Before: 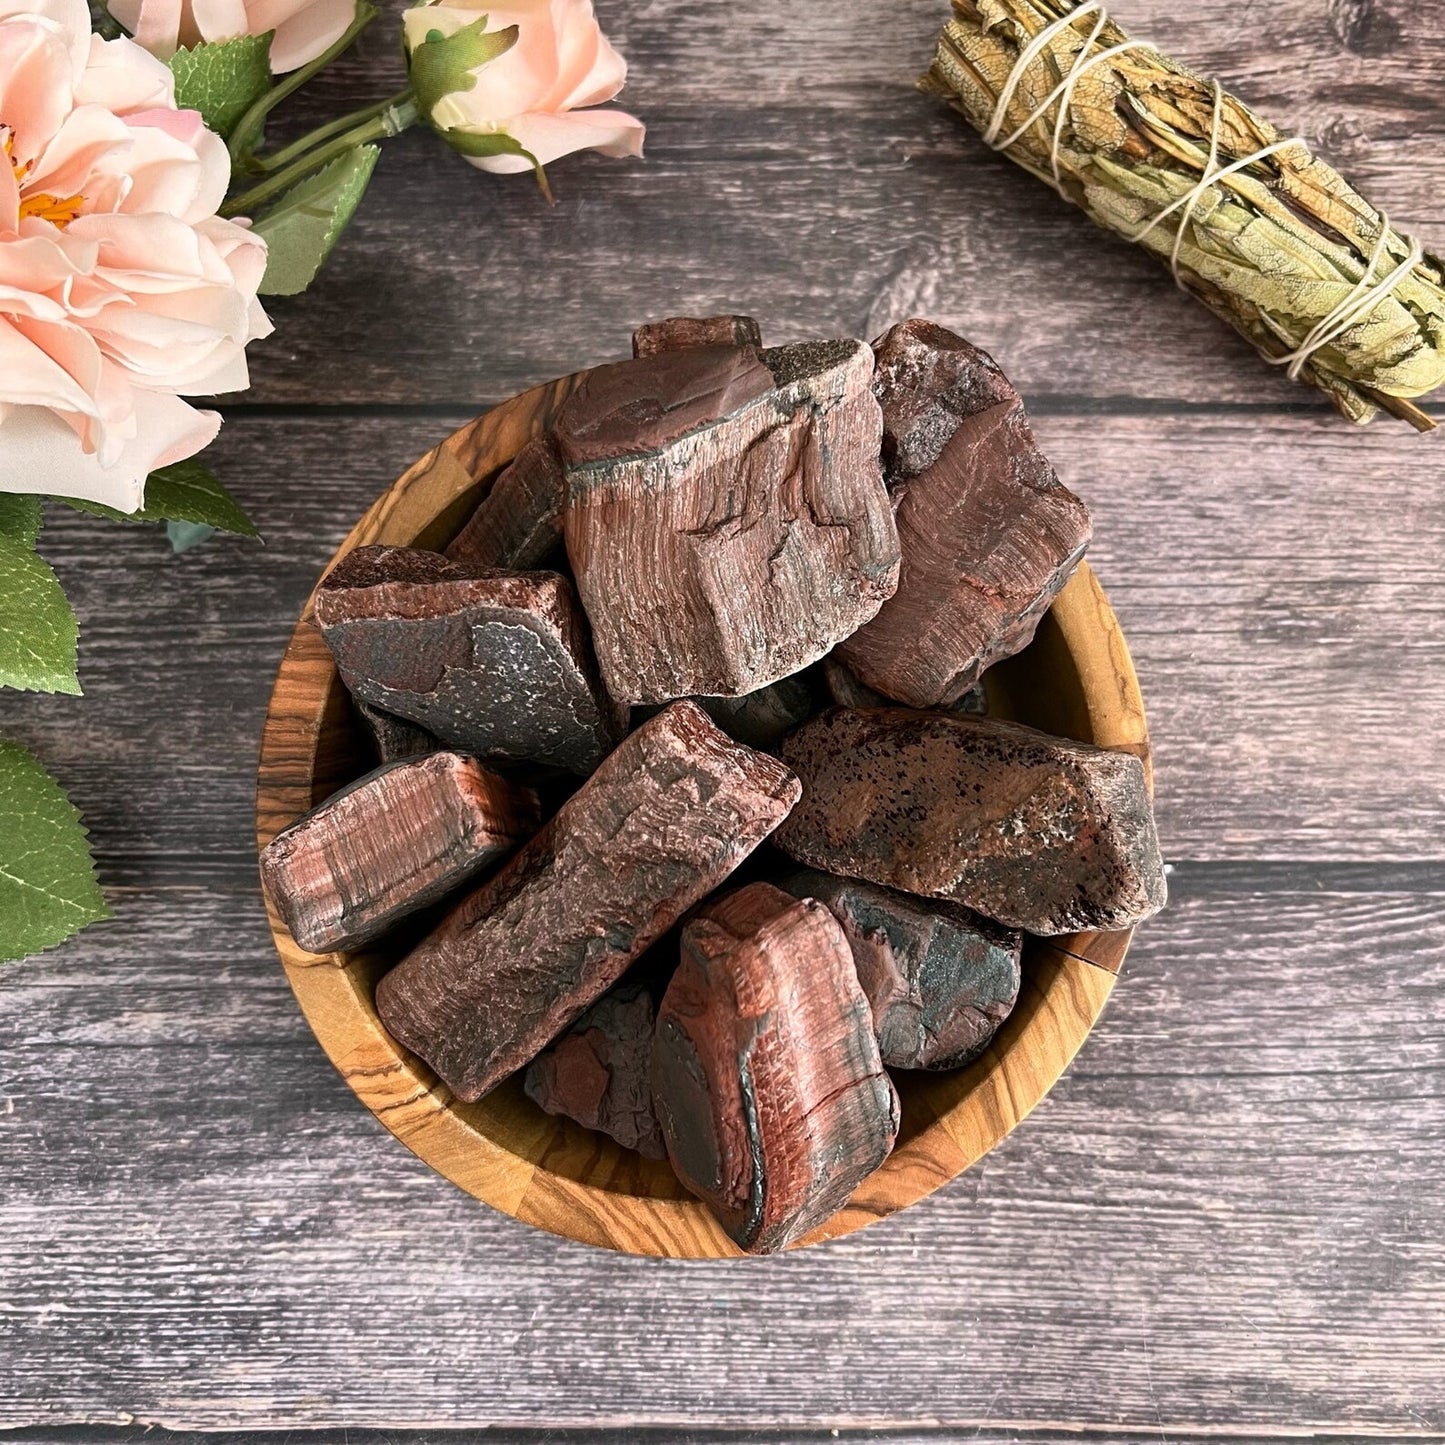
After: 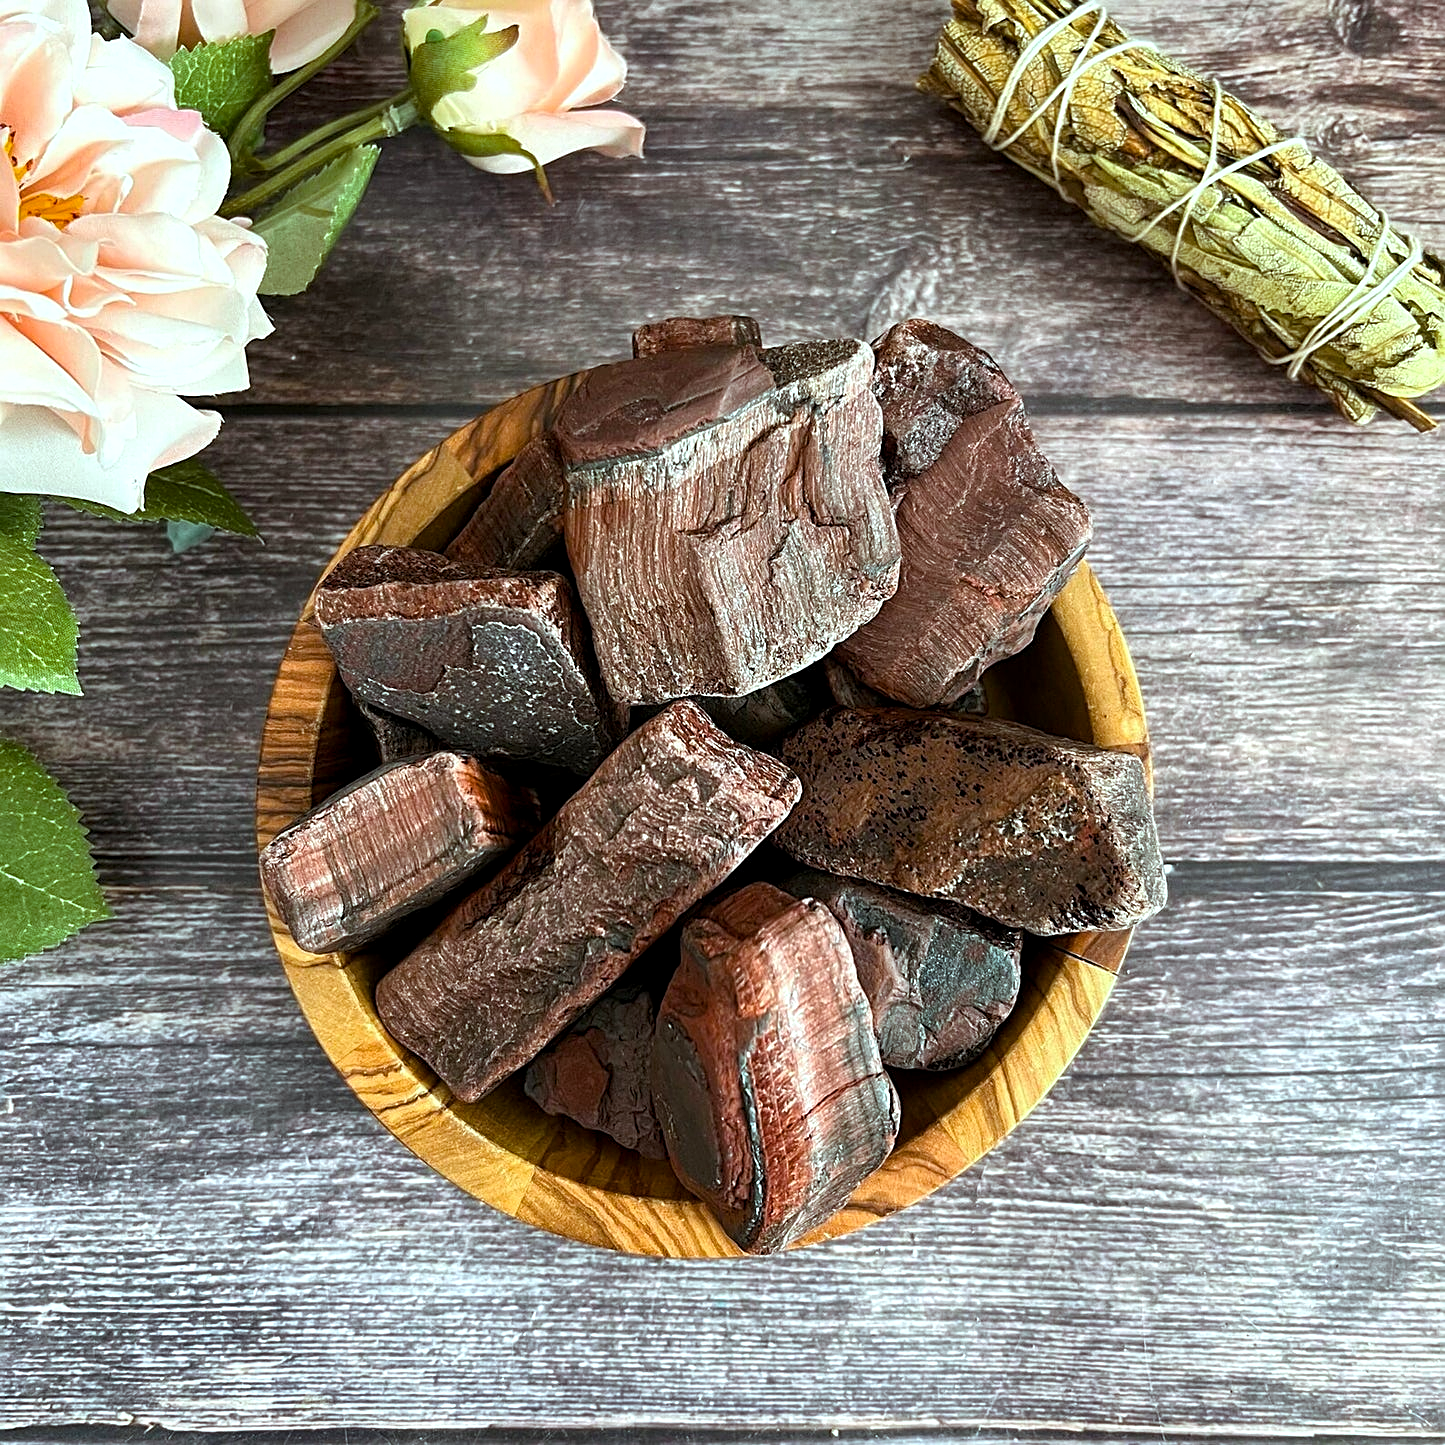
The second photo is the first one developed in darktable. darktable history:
sharpen: on, module defaults
local contrast: highlights 107%, shadows 100%, detail 119%, midtone range 0.2
contrast brightness saturation: saturation -0.069
color balance rgb: highlights gain › luminance 15.645%, highlights gain › chroma 3.946%, highlights gain › hue 211.57°, perceptual saturation grading › global saturation 36.322%
